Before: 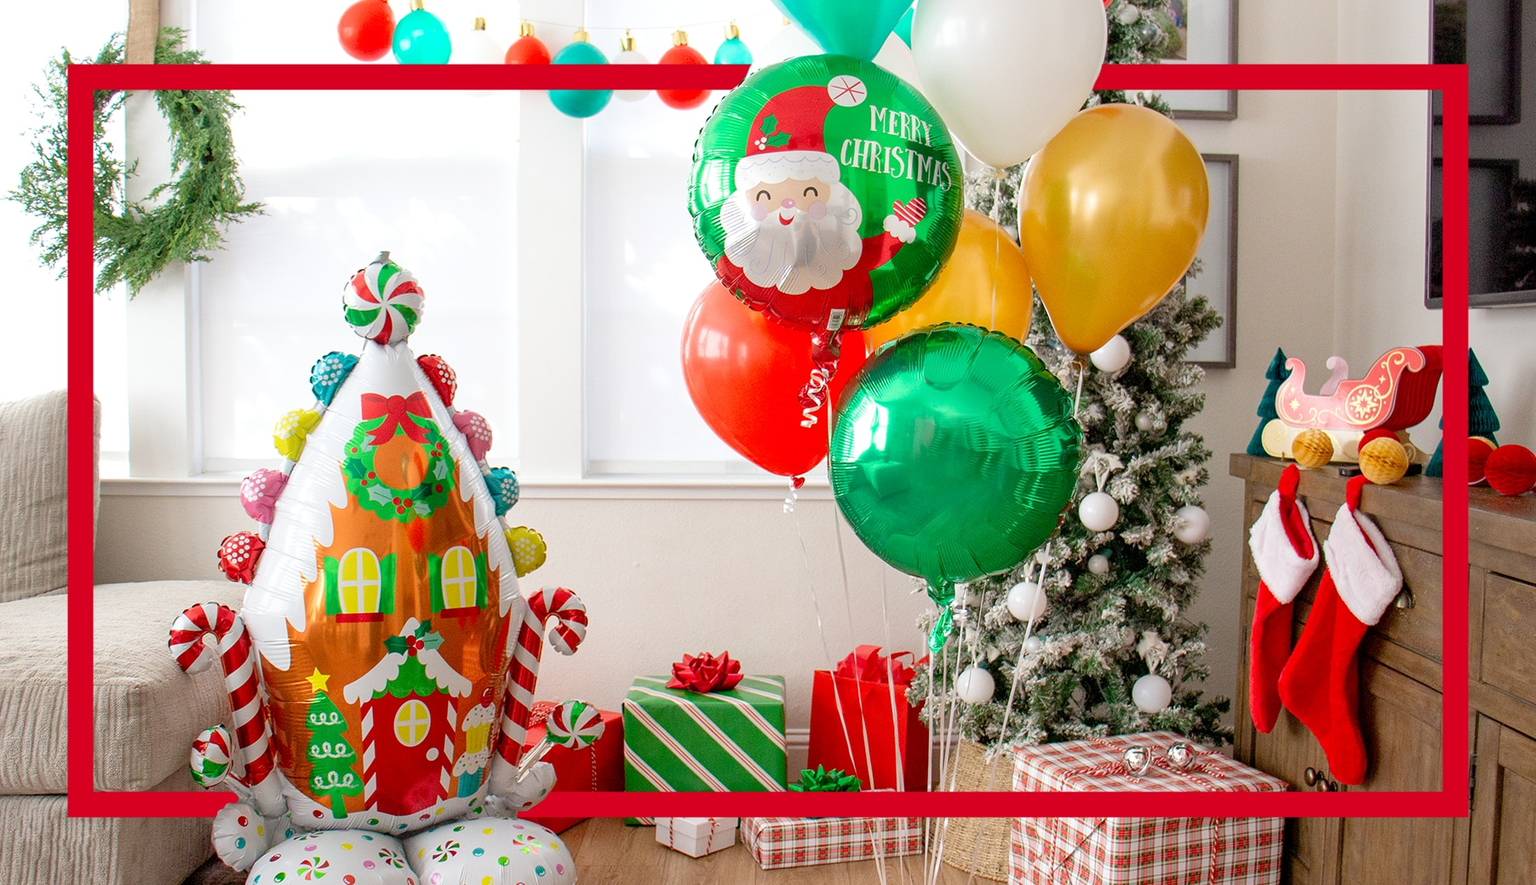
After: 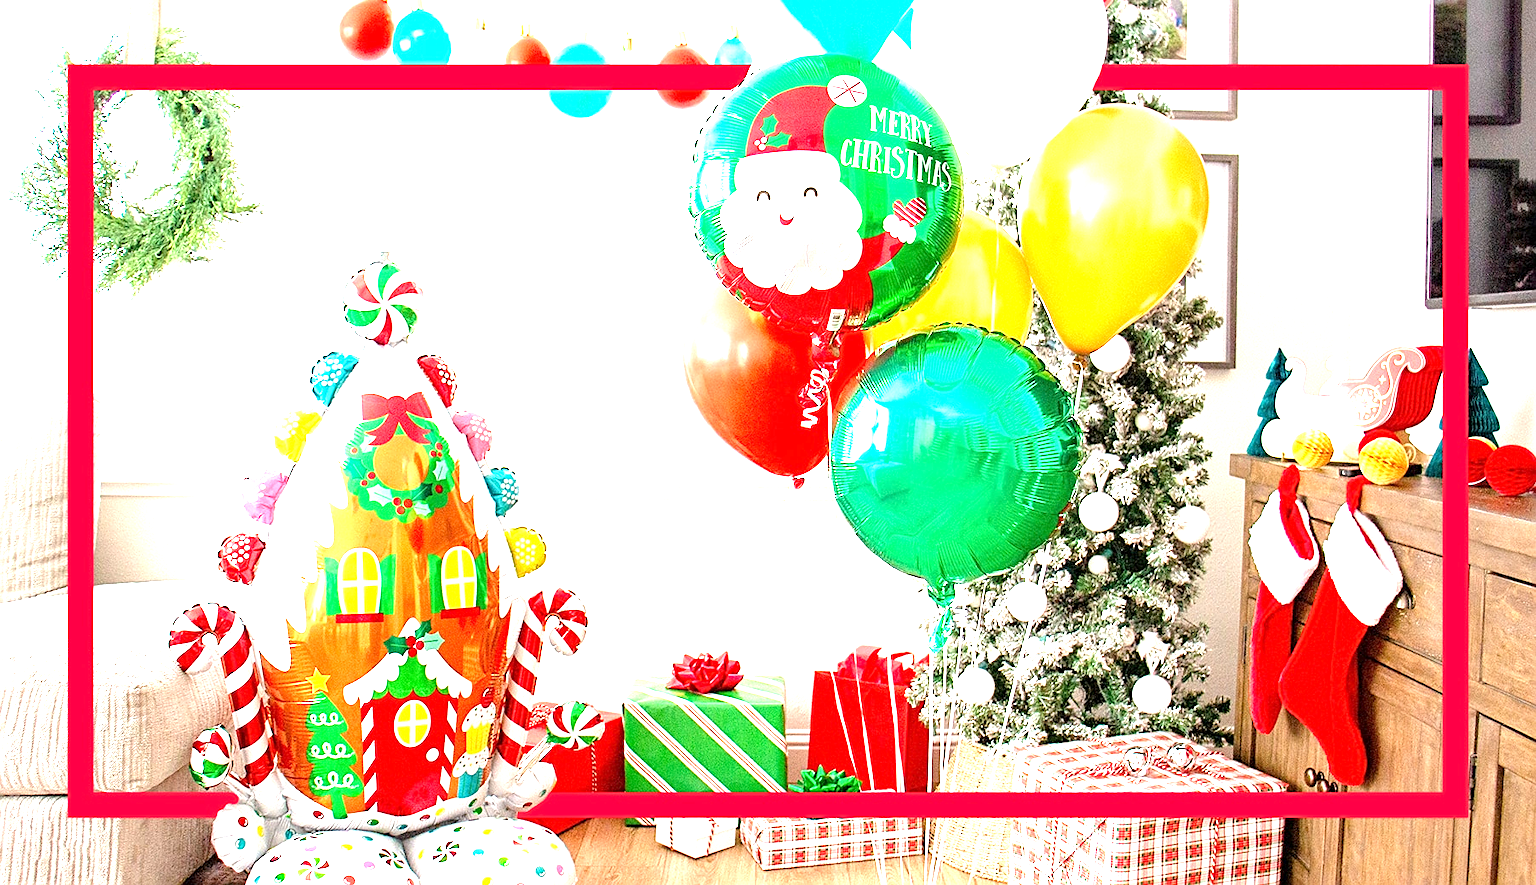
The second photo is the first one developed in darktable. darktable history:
exposure: exposure 1.997 EV, compensate exposure bias true, compensate highlight preservation false
sharpen: on, module defaults
